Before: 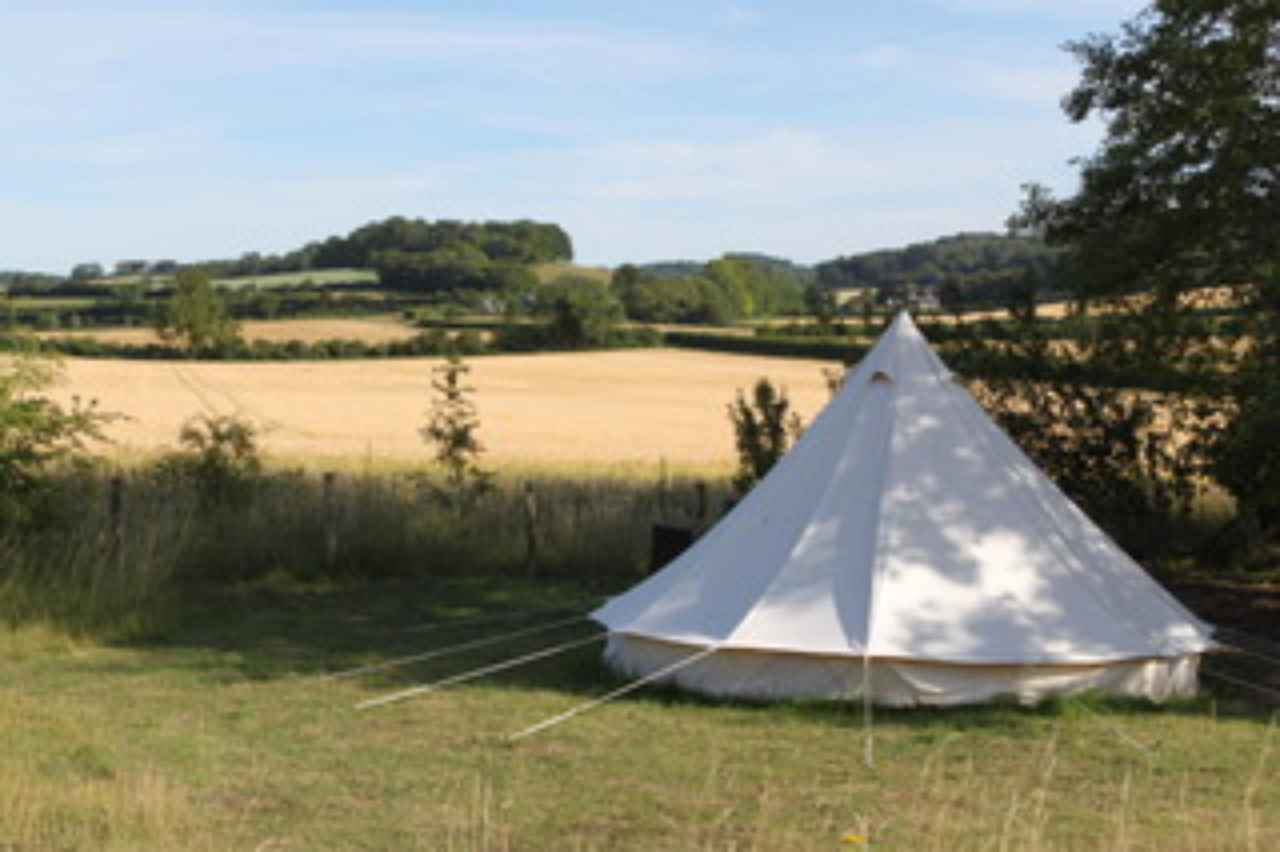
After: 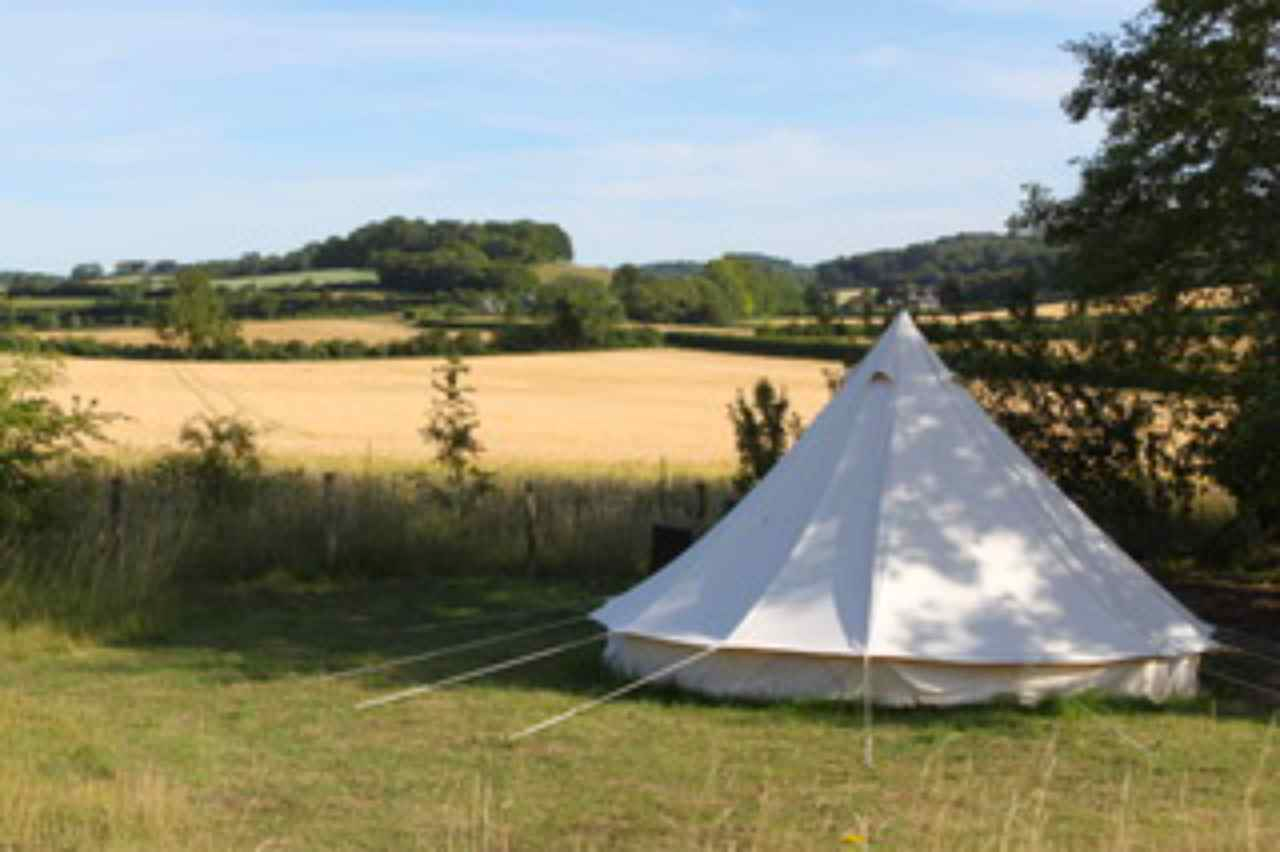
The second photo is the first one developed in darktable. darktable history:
contrast brightness saturation: contrast 0.043, saturation 0.155
